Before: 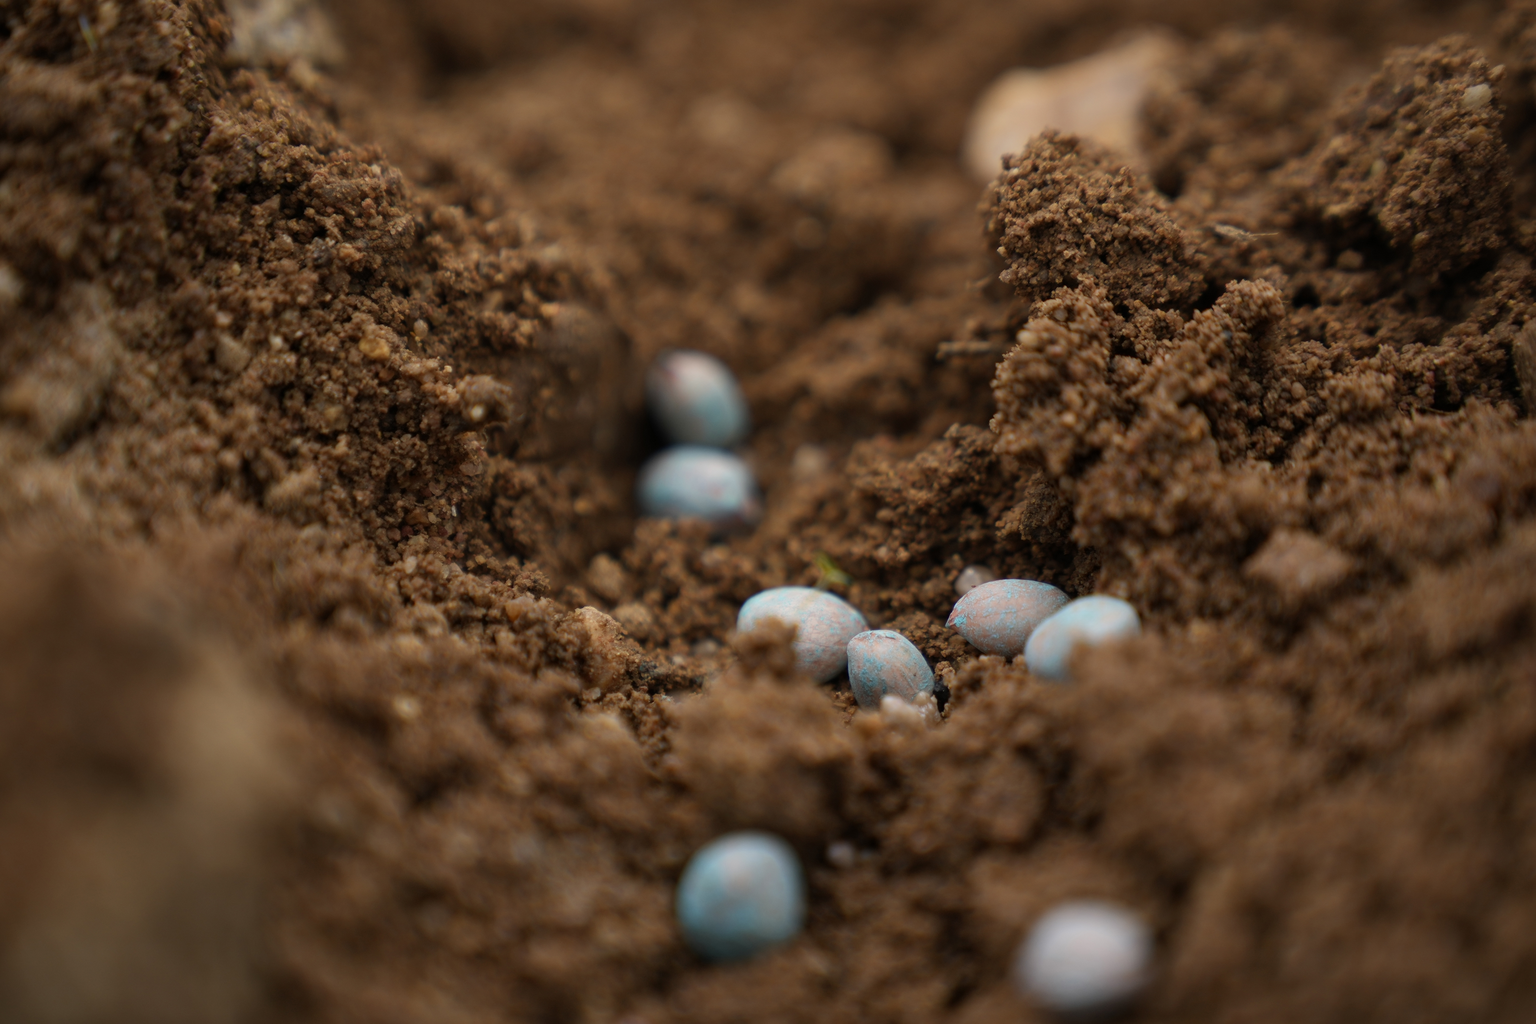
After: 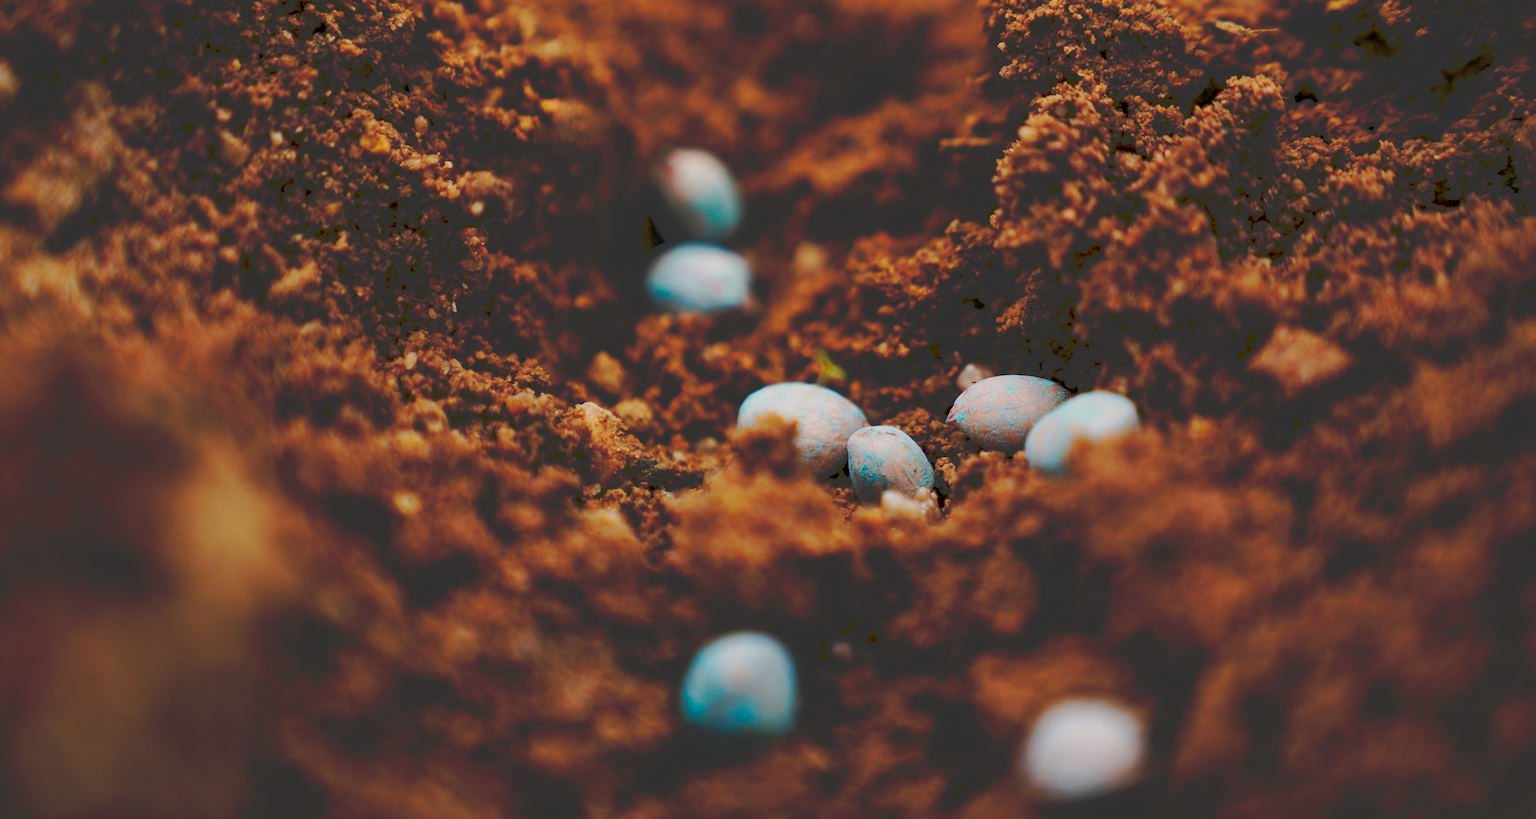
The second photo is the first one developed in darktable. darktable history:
haze removal: compatibility mode true, adaptive false
tone curve: curves: ch0 [(0, 0) (0.003, 0.198) (0.011, 0.198) (0.025, 0.198) (0.044, 0.198) (0.069, 0.201) (0.1, 0.202) (0.136, 0.207) (0.177, 0.212) (0.224, 0.222) (0.277, 0.27) (0.335, 0.332) (0.399, 0.422) (0.468, 0.542) (0.543, 0.626) (0.623, 0.698) (0.709, 0.764) (0.801, 0.82) (0.898, 0.863) (1, 1)], preserve colors none
crop and rotate: top 19.998%
